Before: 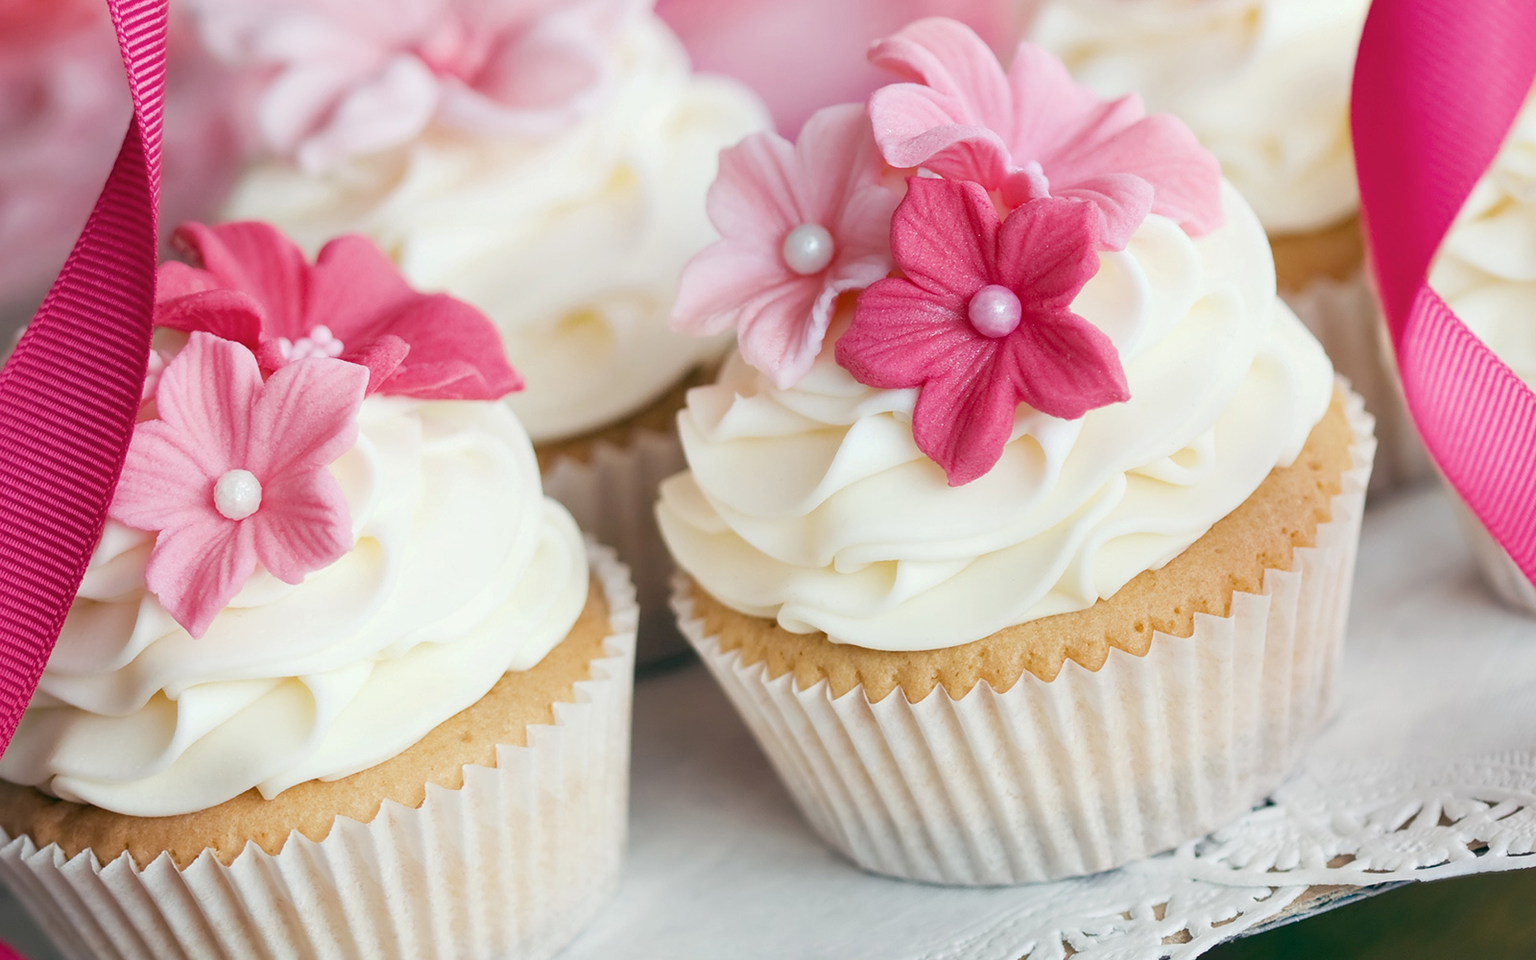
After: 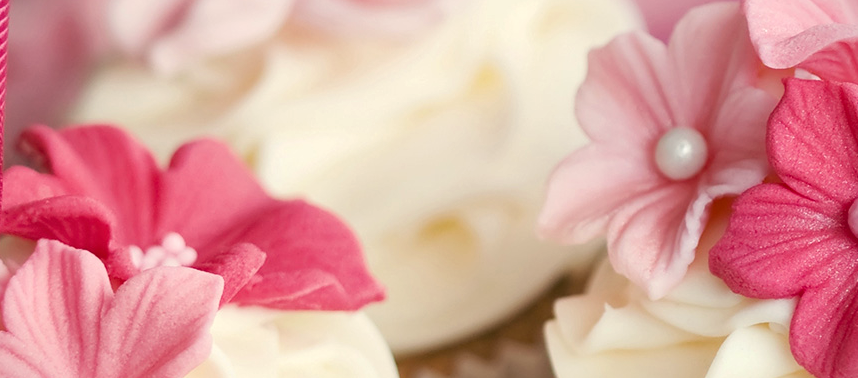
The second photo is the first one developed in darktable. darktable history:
crop: left 10.121%, top 10.631%, right 36.218%, bottom 51.526%
vignetting: fall-off start 97.23%, saturation -0.024, center (-0.033, -0.042), width/height ratio 1.179, unbound false
white balance: red 1.045, blue 0.932
local contrast: mode bilateral grid, contrast 20, coarseness 50, detail 120%, midtone range 0.2
